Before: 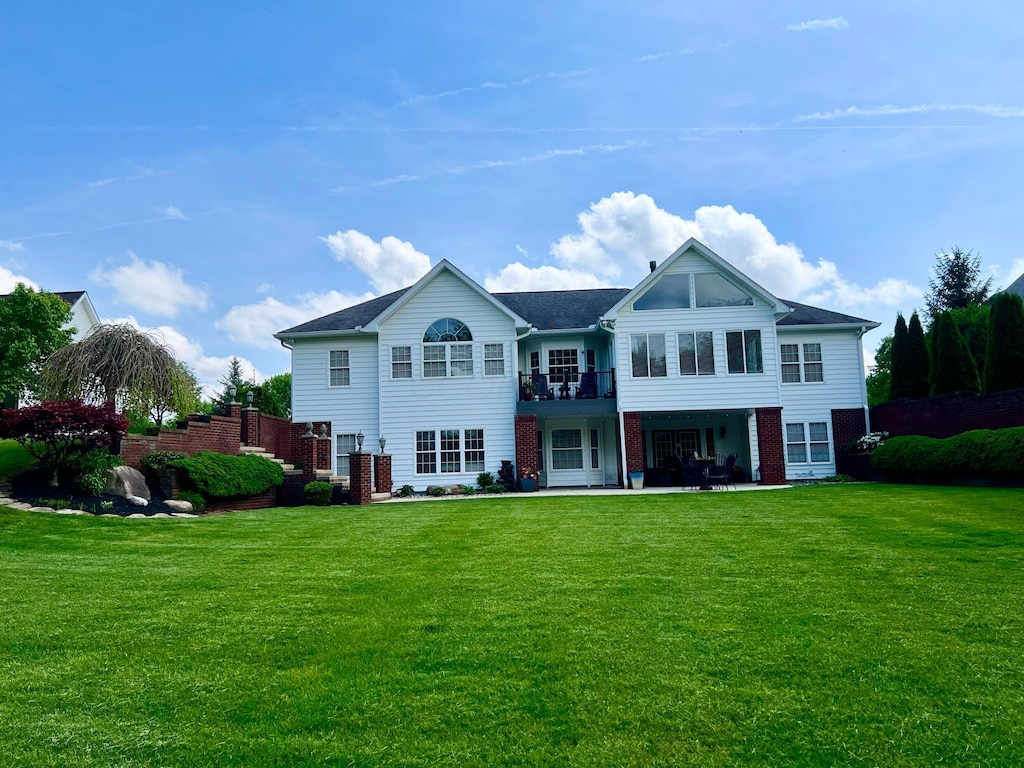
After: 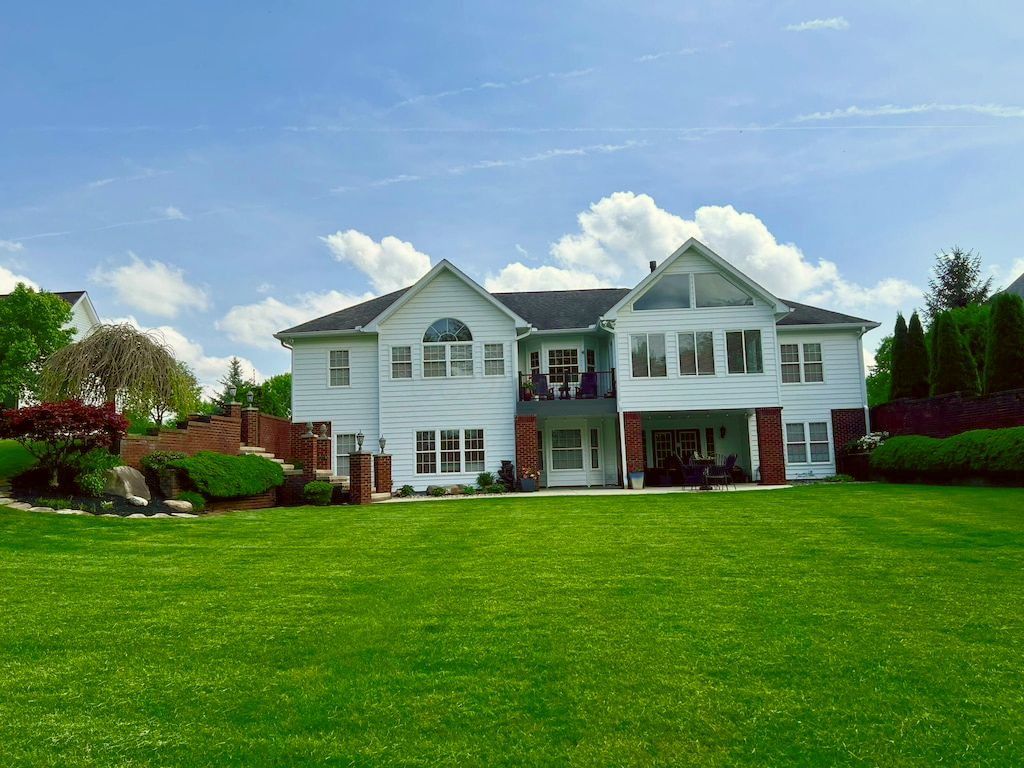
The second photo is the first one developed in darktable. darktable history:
color correction: highlights a* -1.43, highlights b* 10.12, shadows a* 0.395, shadows b* 19.35
rgb curve: curves: ch0 [(0, 0) (0.072, 0.166) (0.217, 0.293) (0.414, 0.42) (1, 1)], compensate middle gray true, preserve colors basic power
